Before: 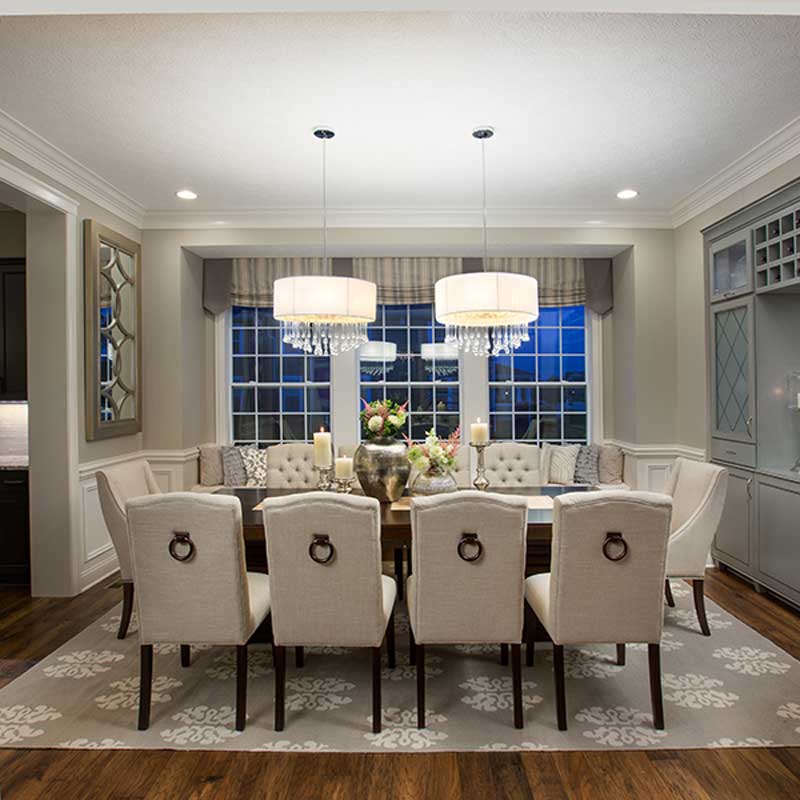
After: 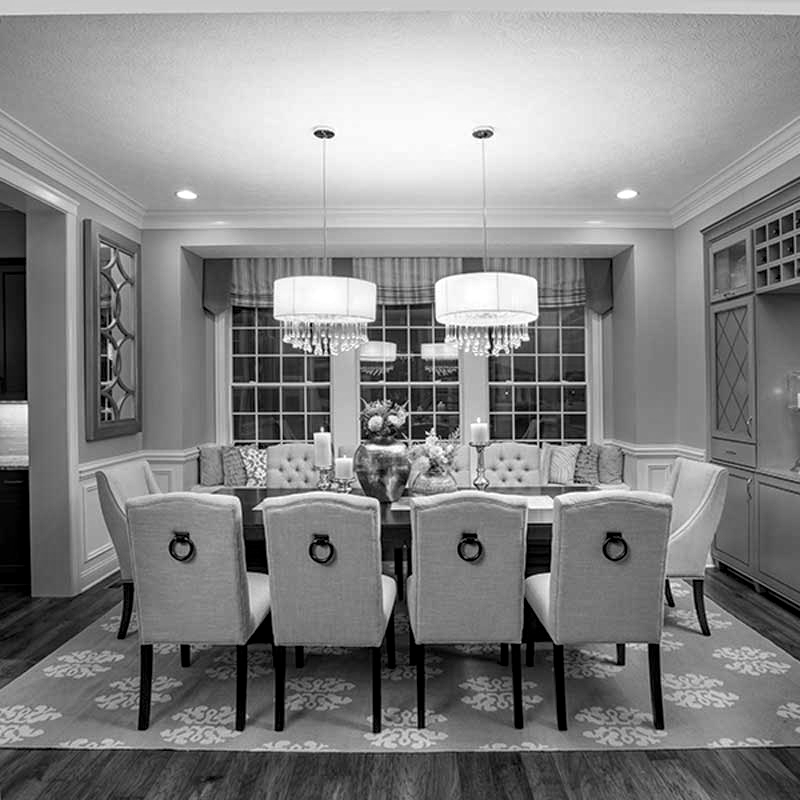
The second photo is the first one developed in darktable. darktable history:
monochrome: on, module defaults
local contrast: on, module defaults
haze removal: strength 0.12, distance 0.25, compatibility mode true, adaptive false
